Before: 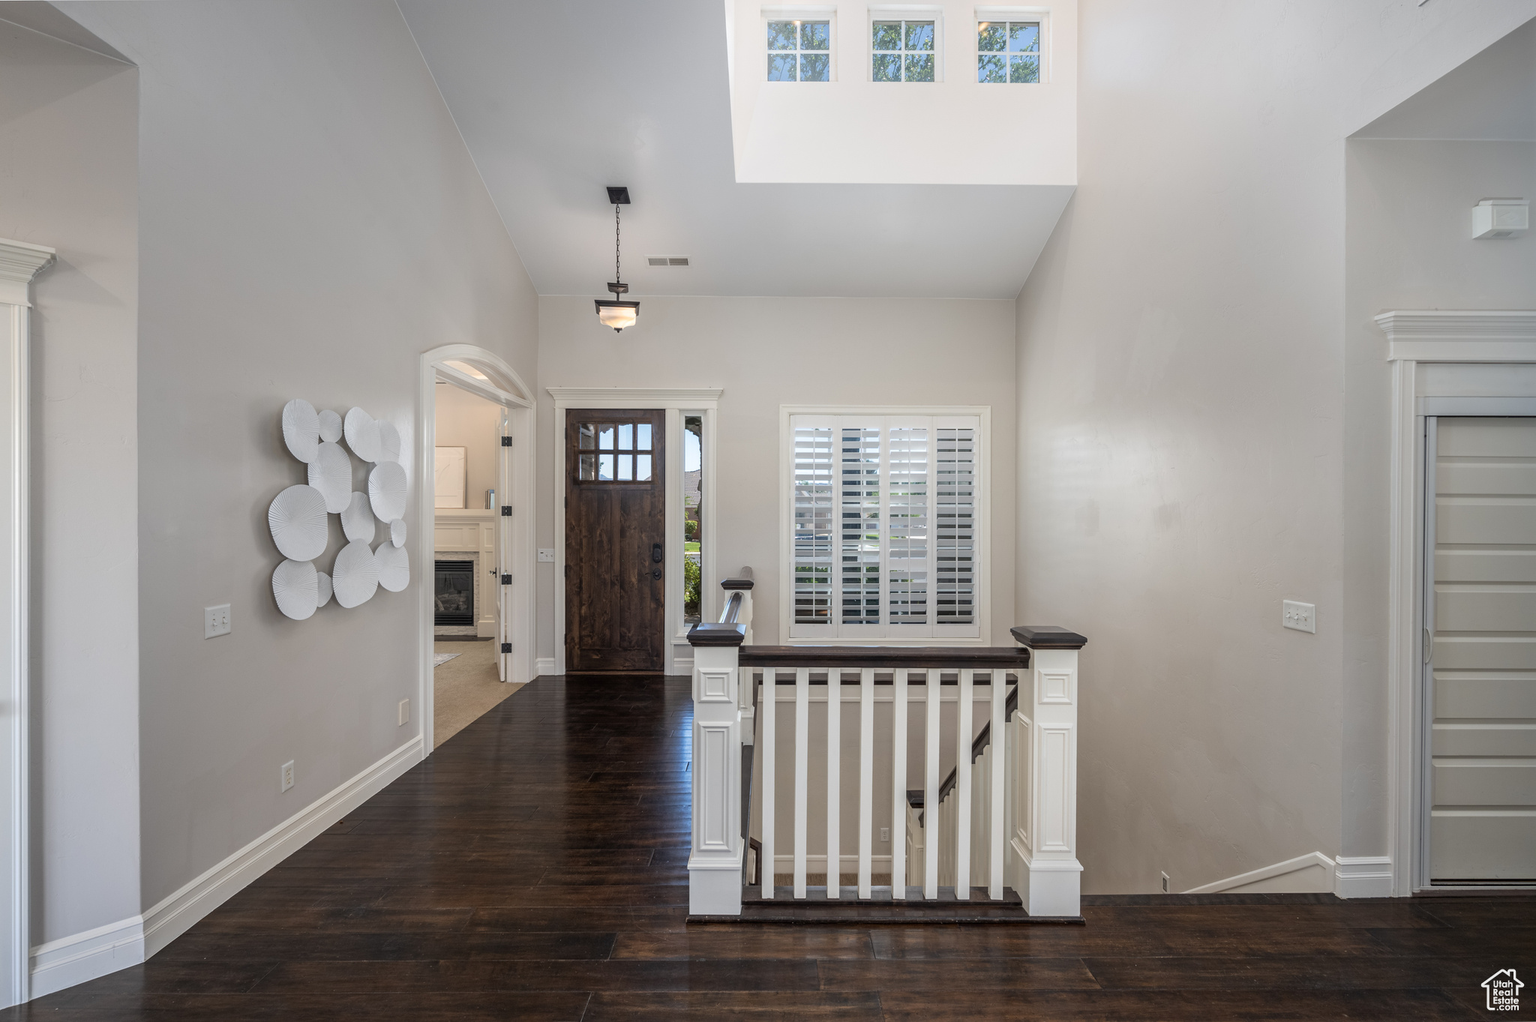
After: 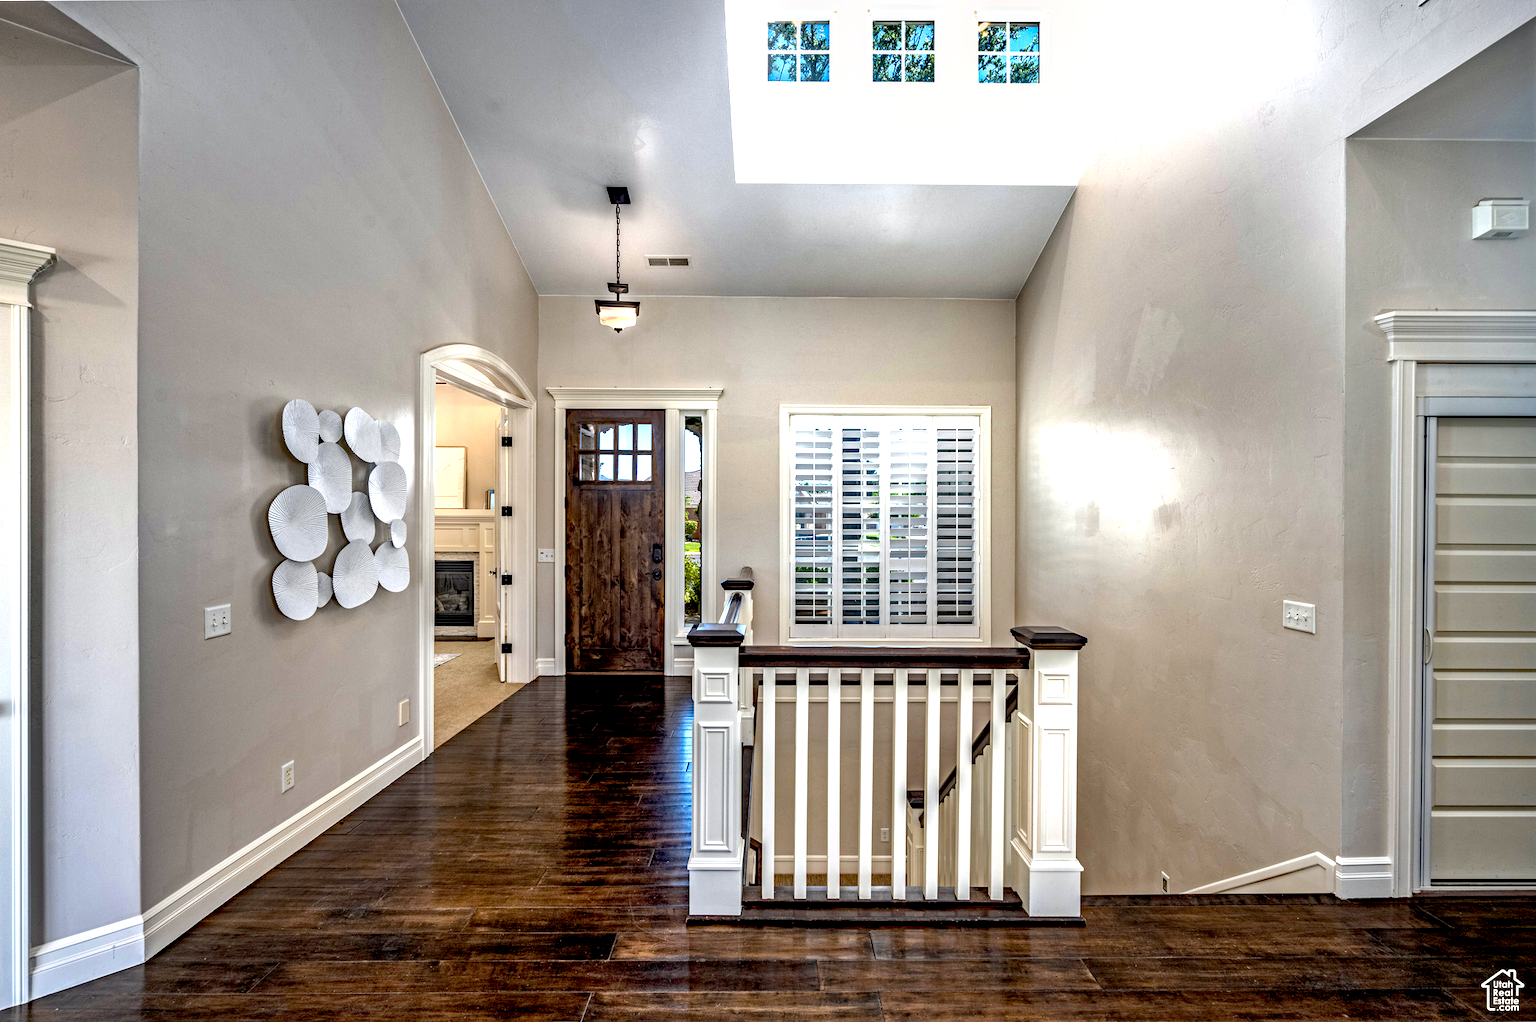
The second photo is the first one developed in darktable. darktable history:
tone equalizer: -8 EV 0.053 EV
local contrast: on, module defaults
shadows and highlights: low approximation 0.01, soften with gaussian
exposure: black level correction 0.01, exposure 1 EV, compensate exposure bias true, compensate highlight preservation false
haze removal: strength 0.498, distance 0.433, compatibility mode true, adaptive false
